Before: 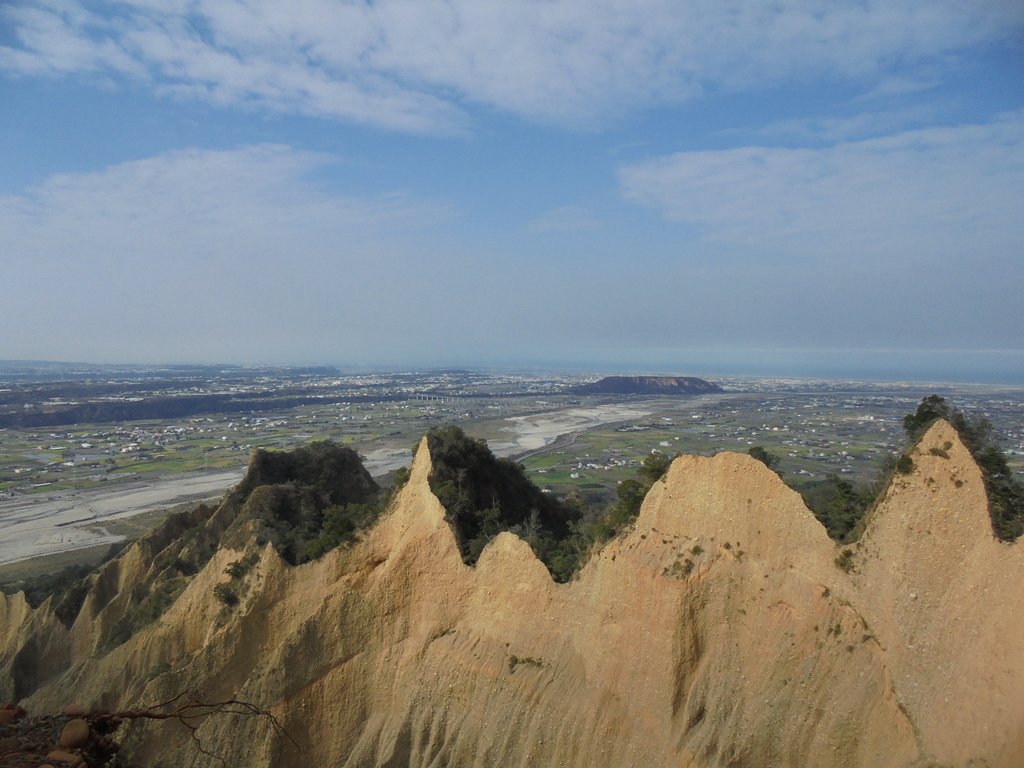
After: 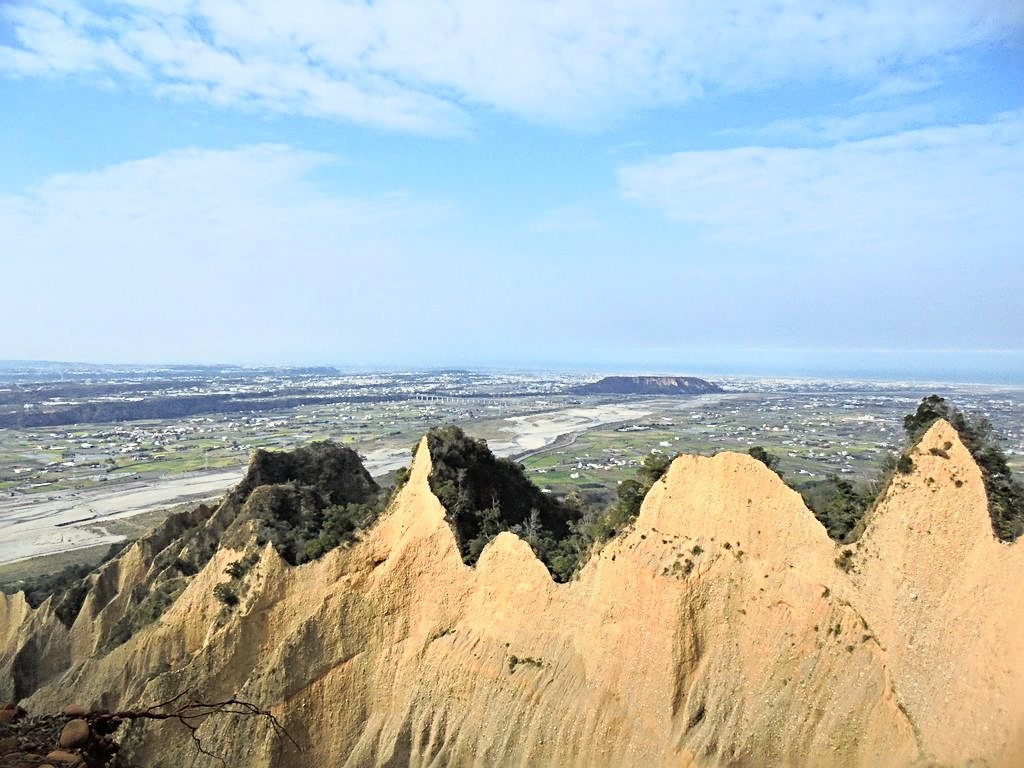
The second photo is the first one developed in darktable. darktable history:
sharpen: radius 4.852
shadows and highlights: radius 125.02, shadows 21.22, highlights -22.37, low approximation 0.01
base curve: curves: ch0 [(0, 0) (0.012, 0.01) (0.073, 0.168) (0.31, 0.711) (0.645, 0.957) (1, 1)]
